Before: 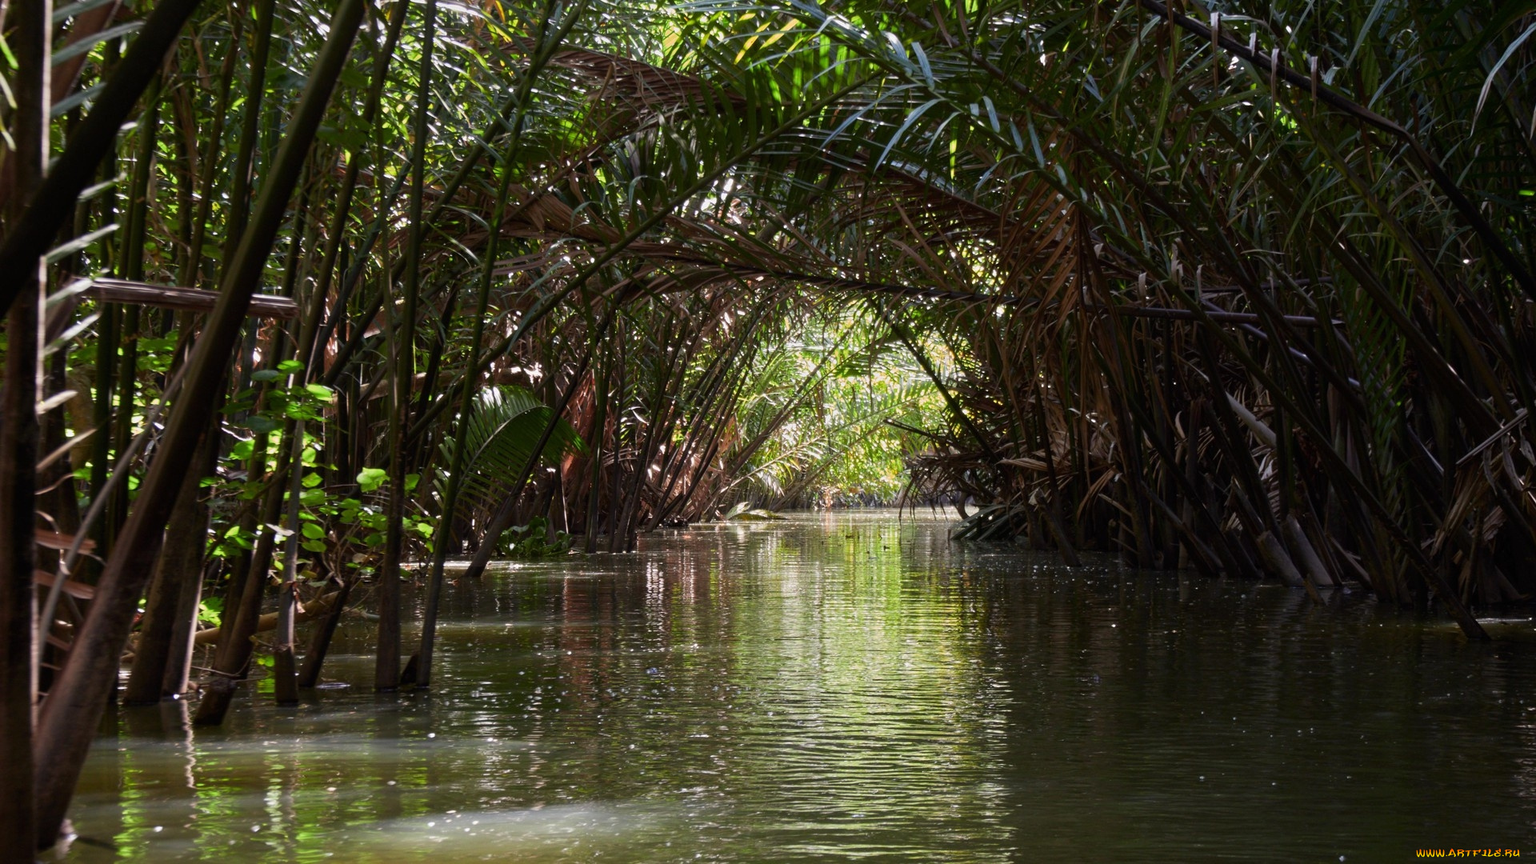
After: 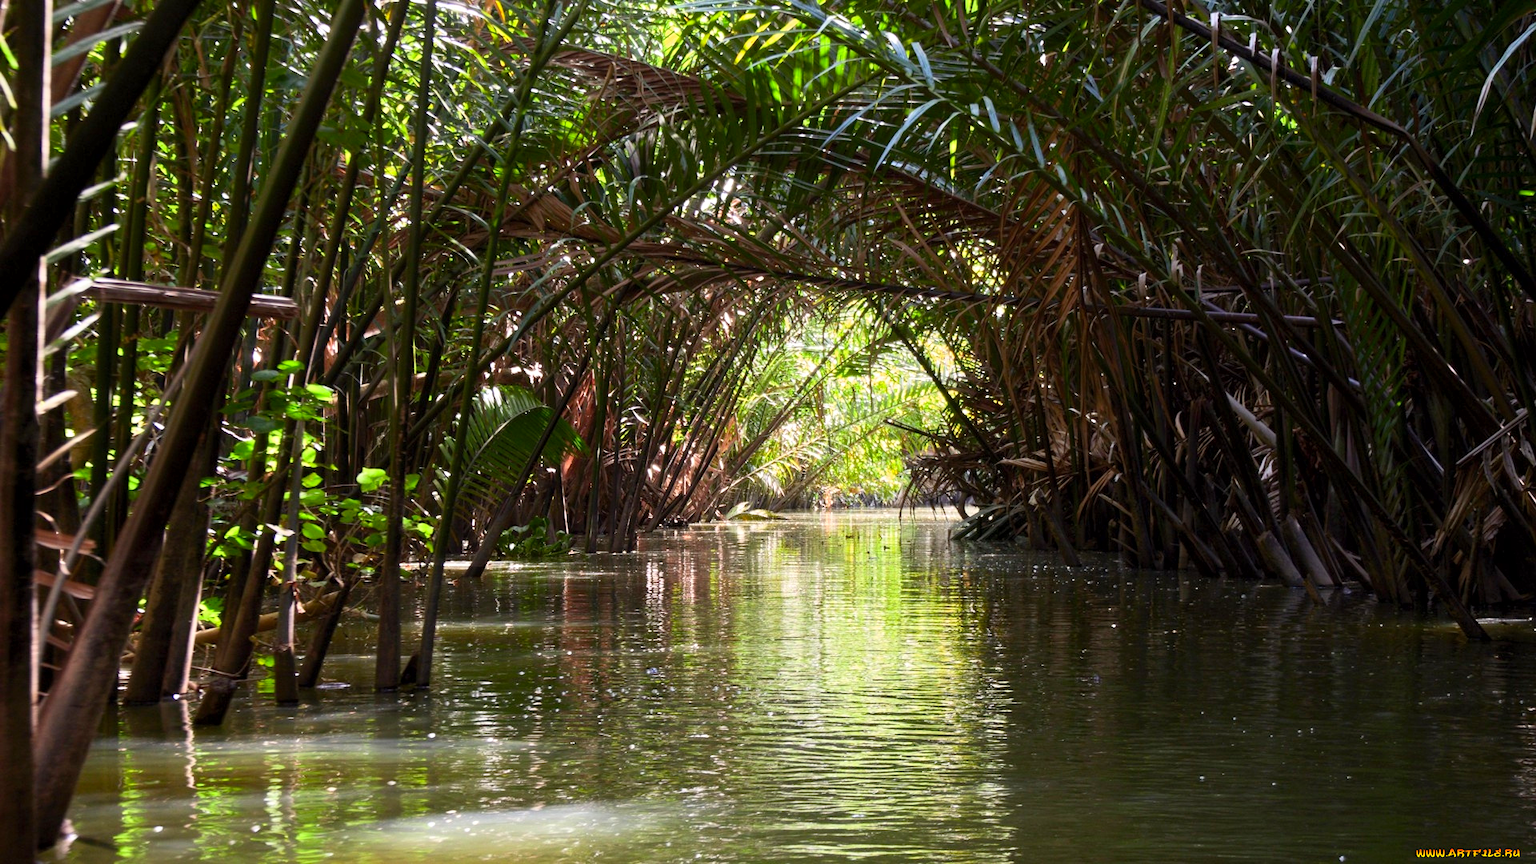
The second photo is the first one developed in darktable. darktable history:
exposure: black level correction 0.002, exposure 0.297 EV, compensate exposure bias true, compensate highlight preservation false
contrast brightness saturation: contrast 0.202, brightness 0.169, saturation 0.226
